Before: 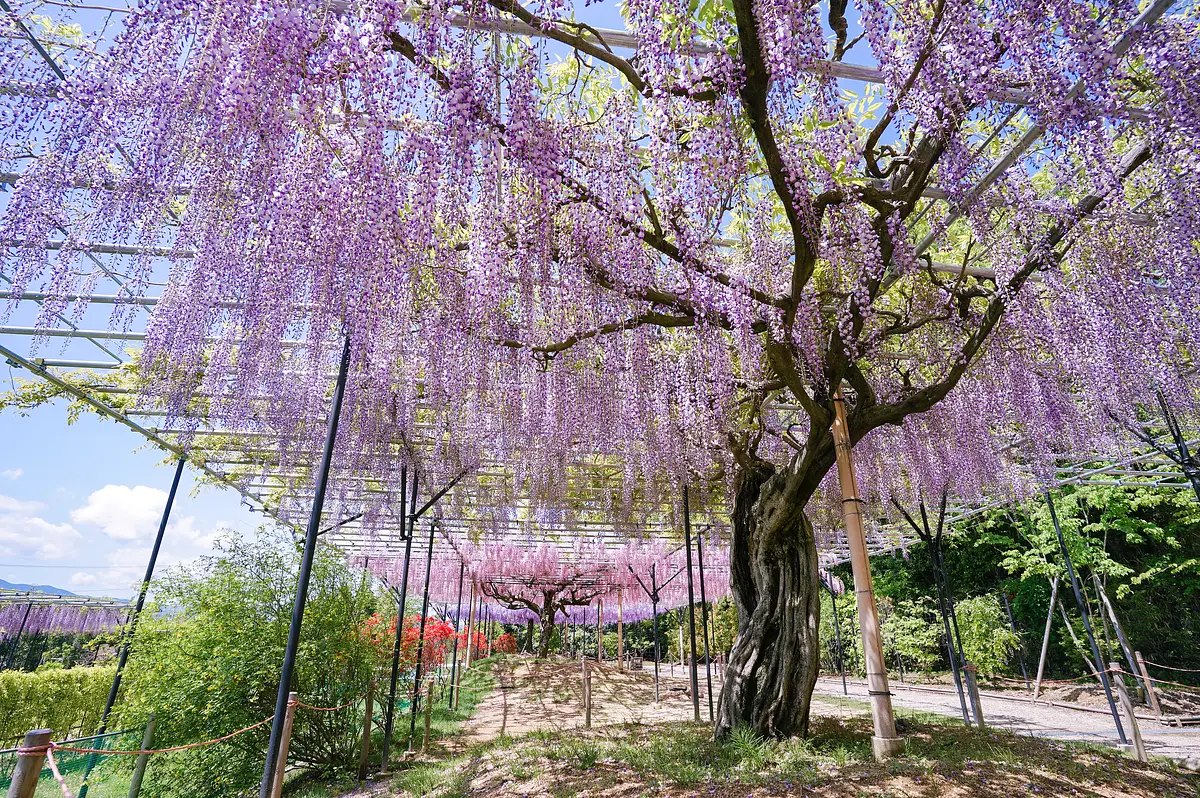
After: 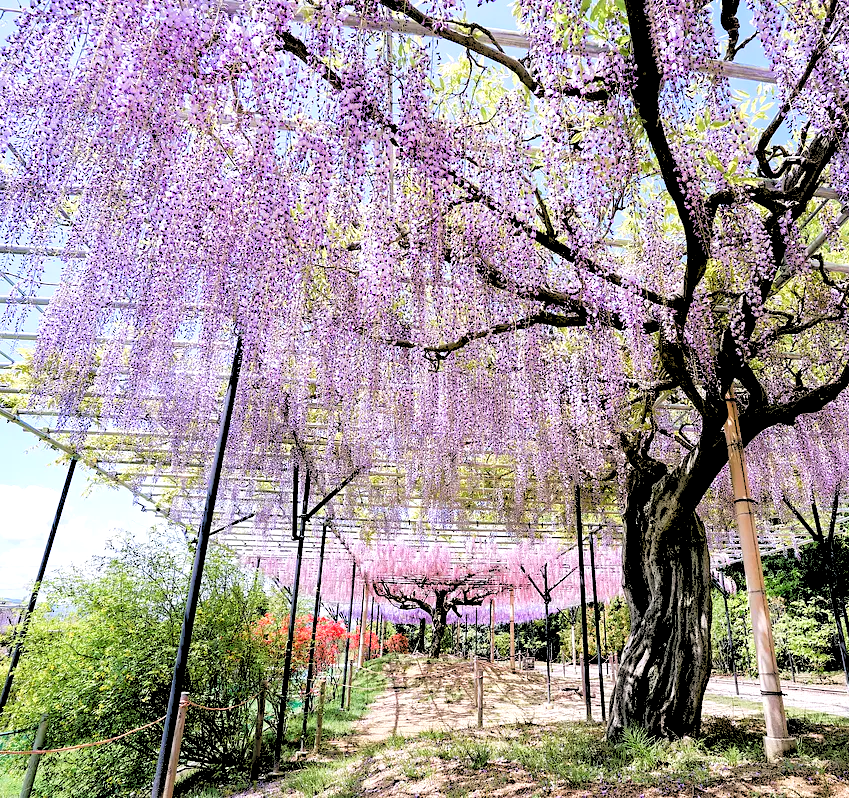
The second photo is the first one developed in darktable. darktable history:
rgb levels: levels [[0.027, 0.429, 0.996], [0, 0.5, 1], [0, 0.5, 1]]
tone equalizer: -8 EV -0.417 EV, -7 EV -0.389 EV, -6 EV -0.333 EV, -5 EV -0.222 EV, -3 EV 0.222 EV, -2 EV 0.333 EV, -1 EV 0.389 EV, +0 EV 0.417 EV, edges refinement/feathering 500, mask exposure compensation -1.57 EV, preserve details no
crop and rotate: left 9.061%, right 20.142%
